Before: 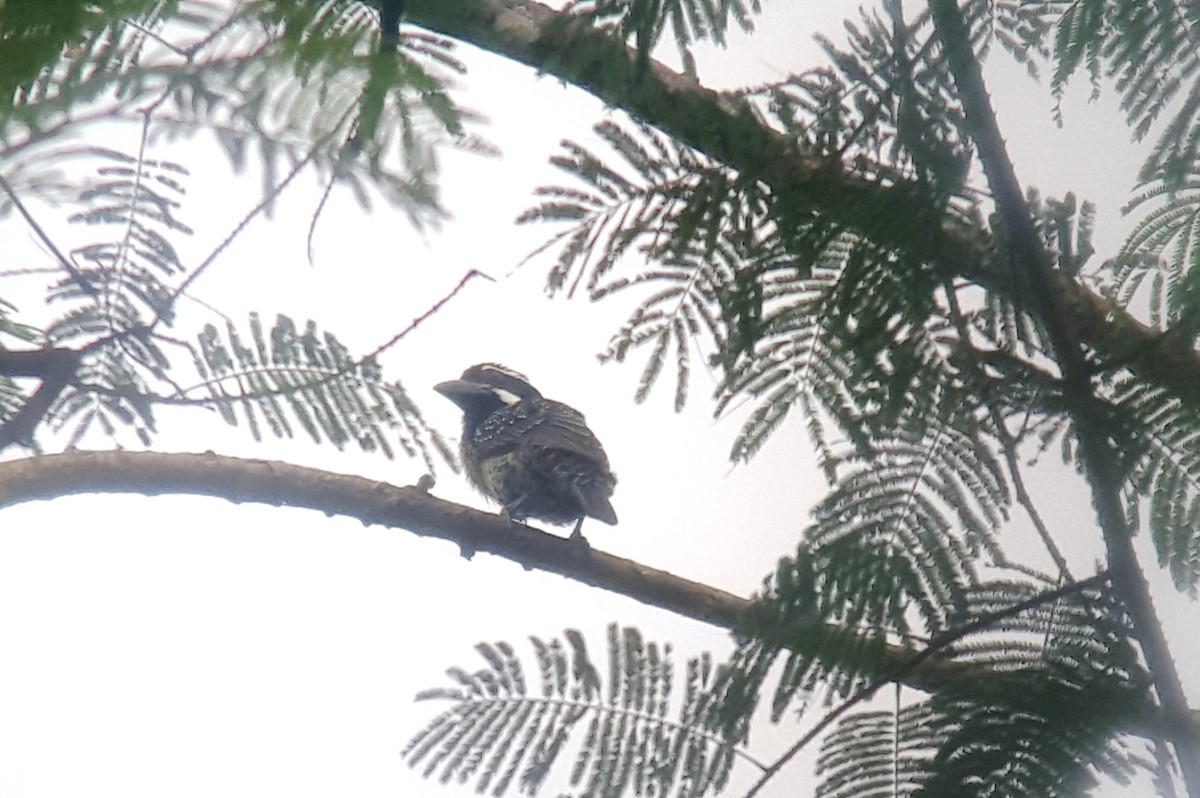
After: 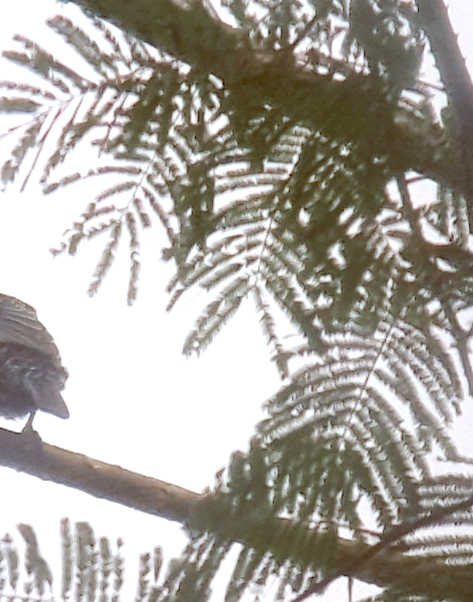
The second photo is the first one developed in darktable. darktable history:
color balance: lift [1, 1.011, 0.999, 0.989], gamma [1.109, 1.045, 1.039, 0.955], gain [0.917, 0.936, 0.952, 1.064], contrast 2.32%, contrast fulcrum 19%, output saturation 101%
crop: left 45.721%, top 13.393%, right 14.118%, bottom 10.01%
exposure: black level correction 0.001, exposure 0.5 EV, compensate exposure bias true, compensate highlight preservation false
